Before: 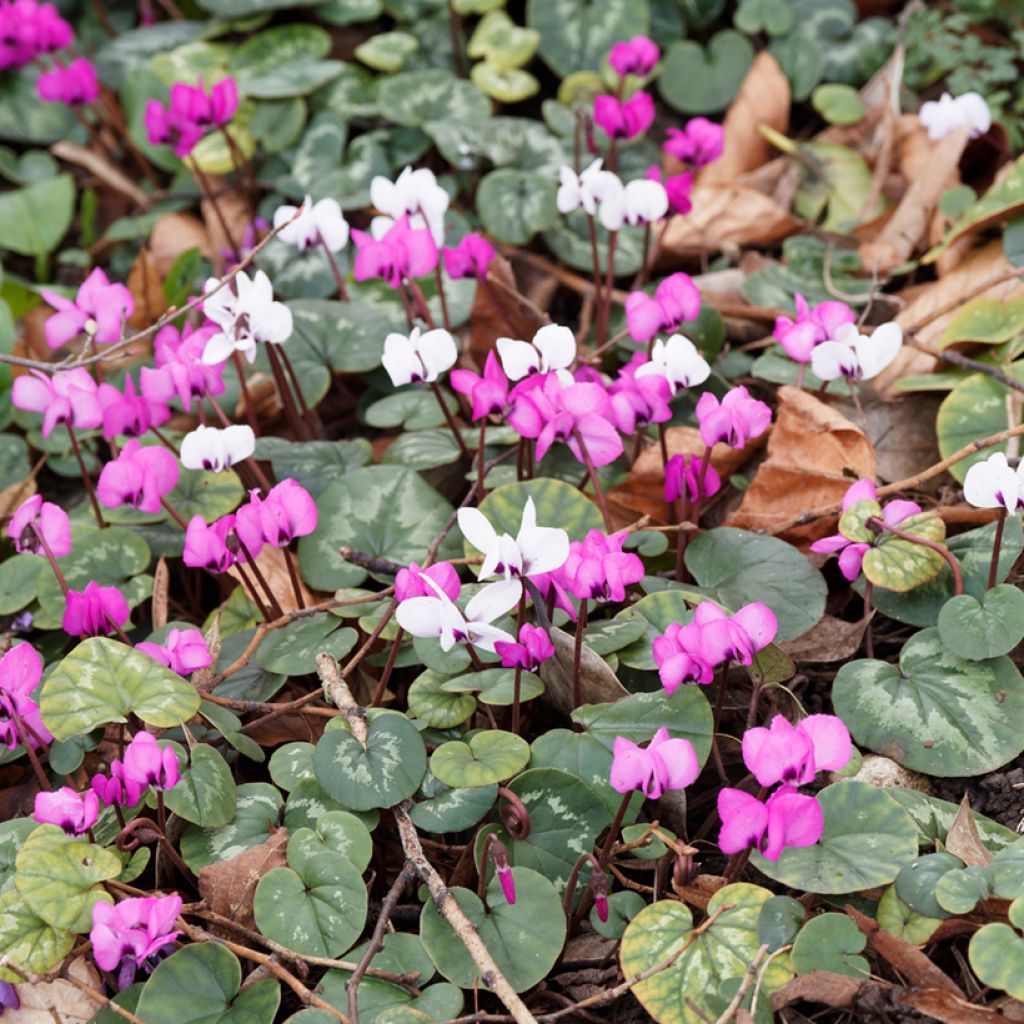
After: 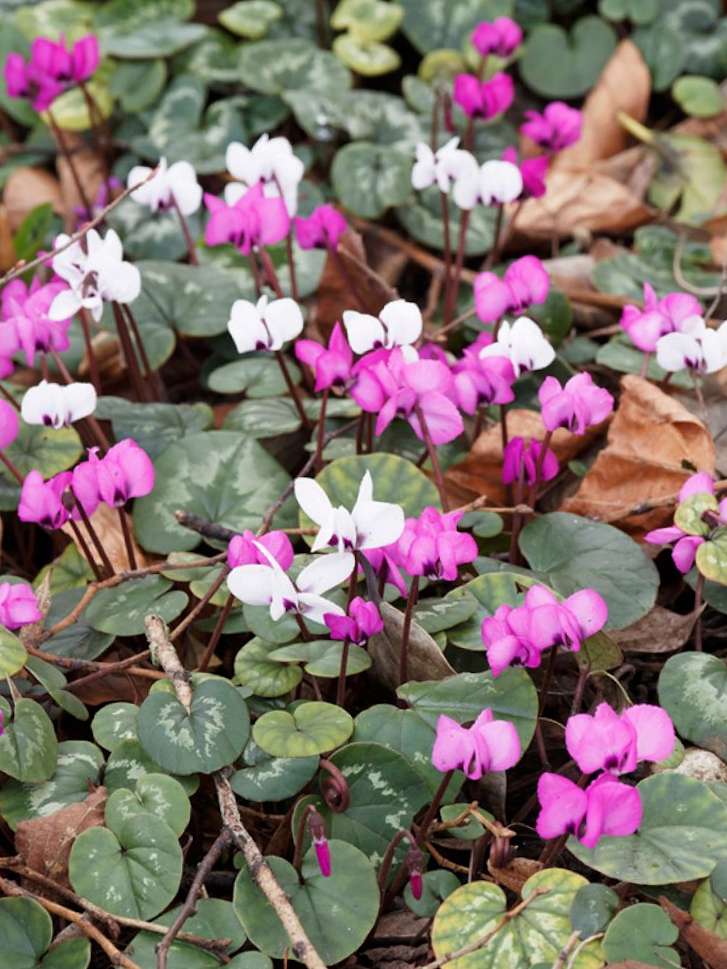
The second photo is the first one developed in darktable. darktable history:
crop and rotate: angle -3.26°, left 14.085%, top 0.034%, right 10.893%, bottom 0.053%
levels: levels [0, 0.51, 1]
shadows and highlights: shadows -87.45, highlights -36.94, soften with gaussian
